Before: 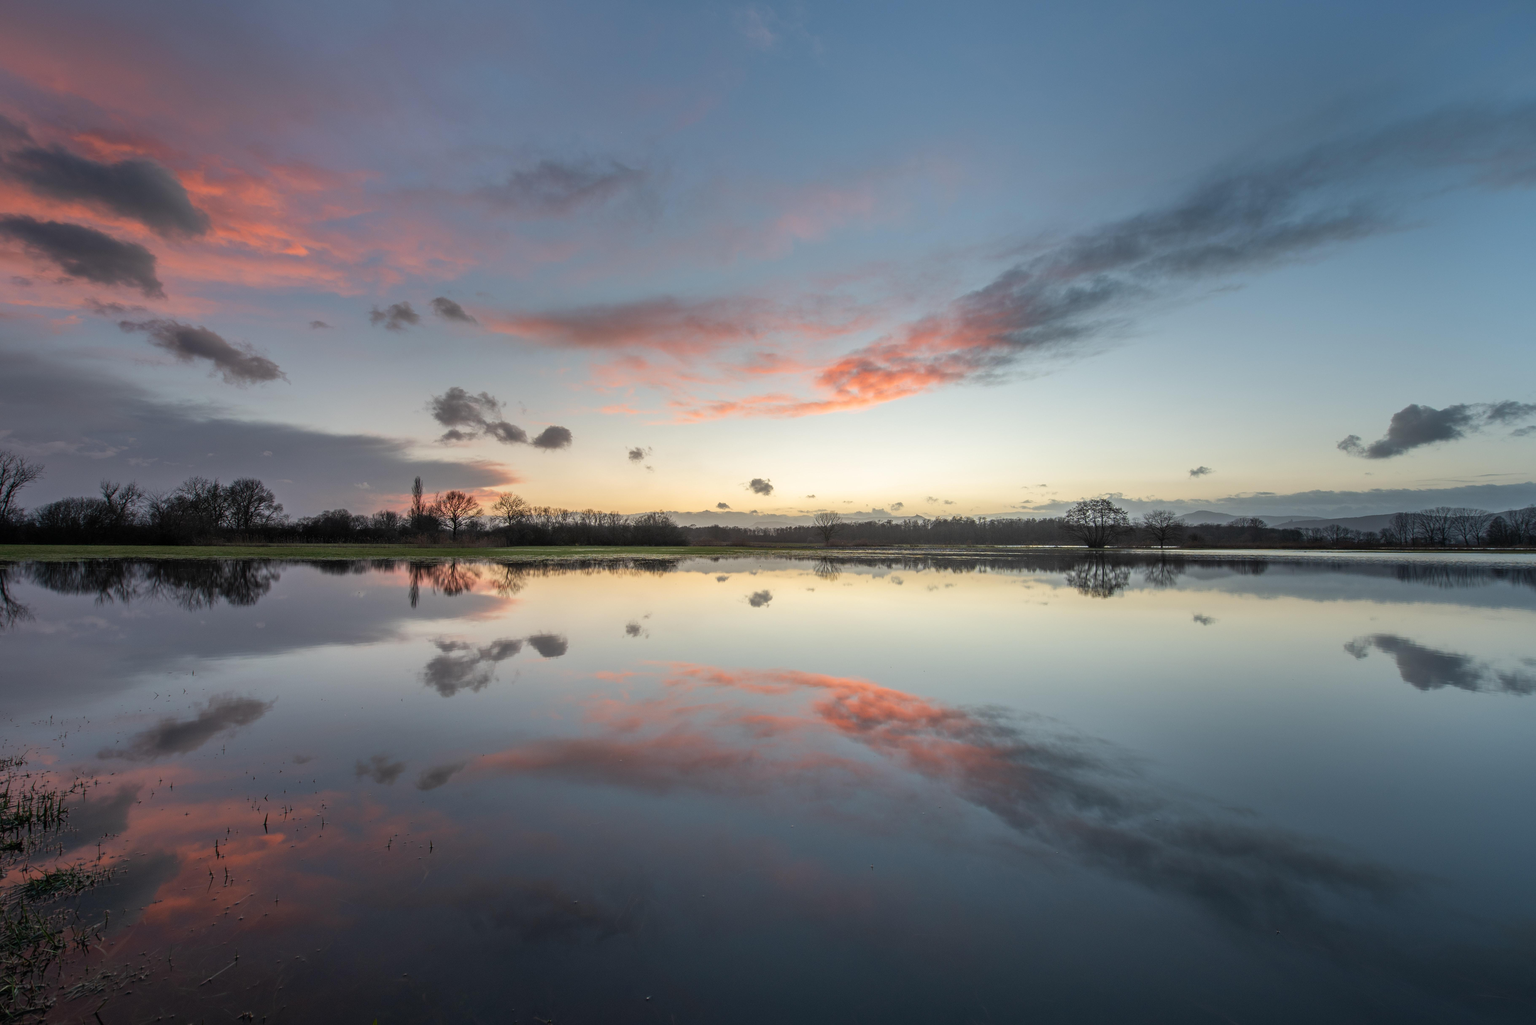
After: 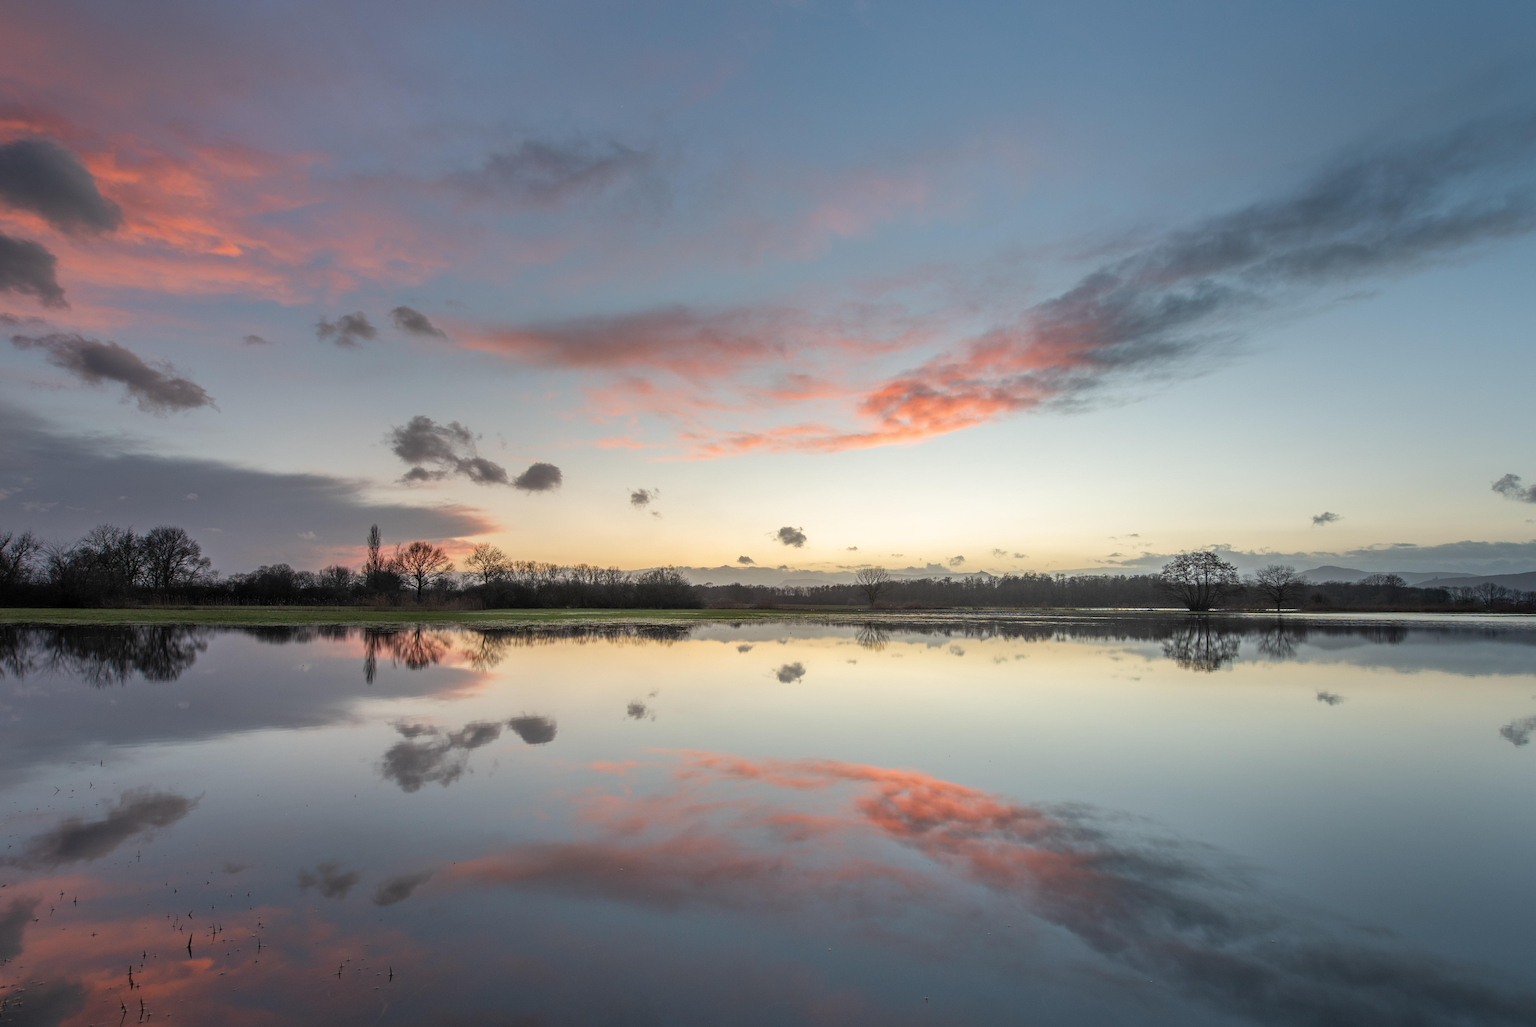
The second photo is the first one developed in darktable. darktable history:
crop and rotate: left 7.163%, top 4.424%, right 10.534%, bottom 13.107%
